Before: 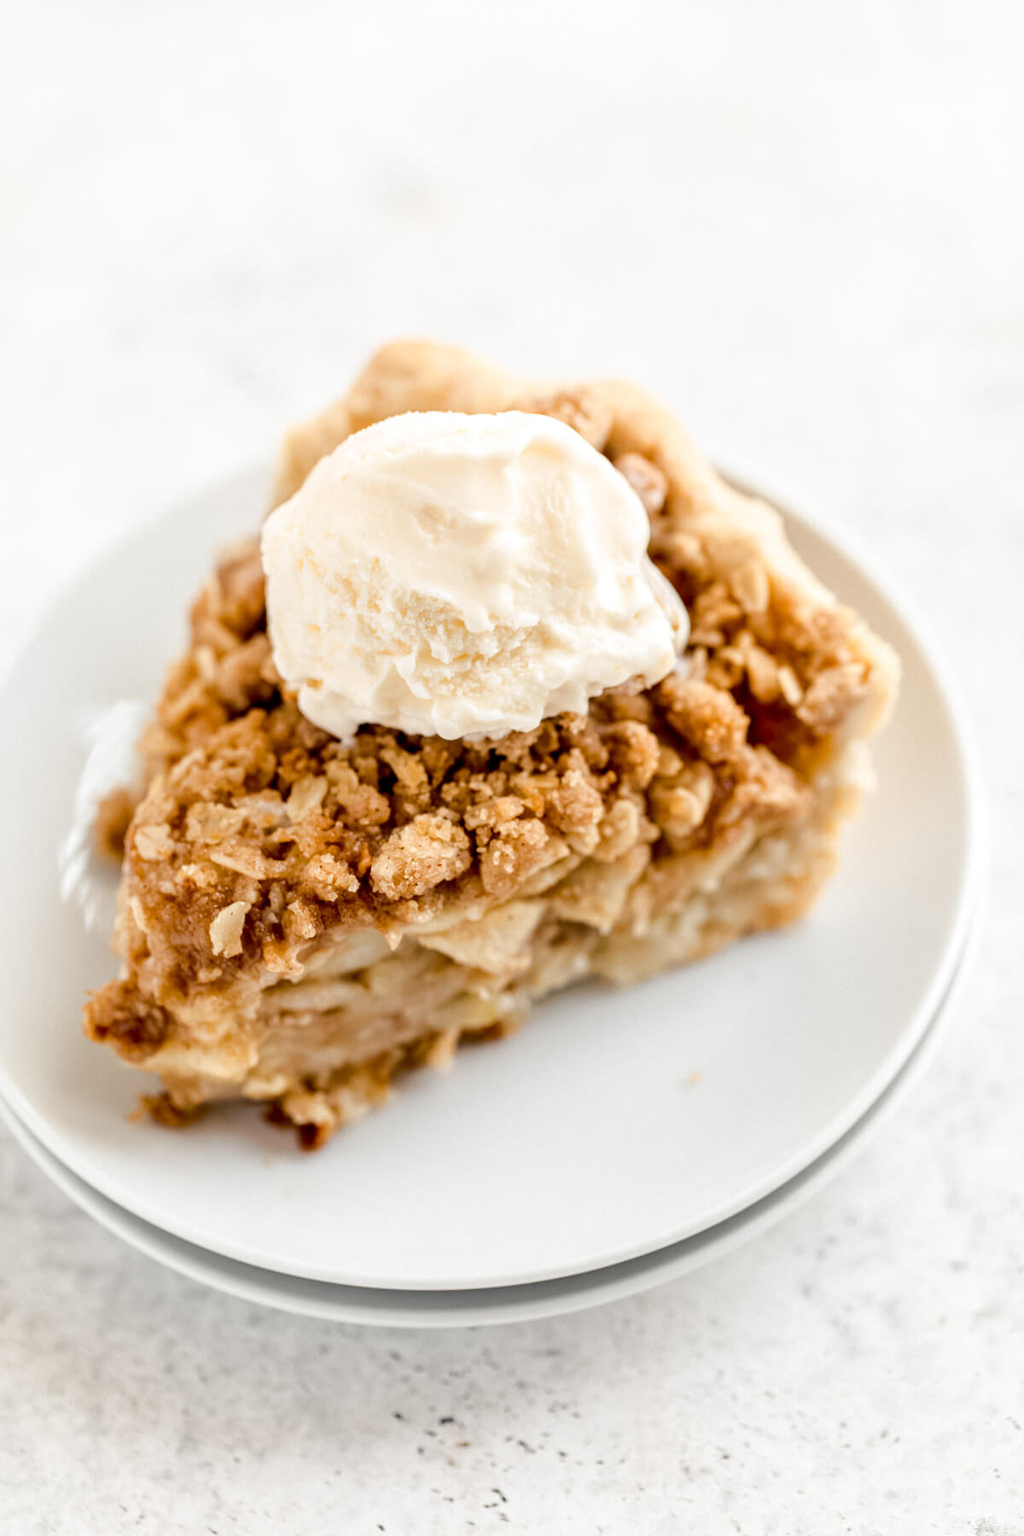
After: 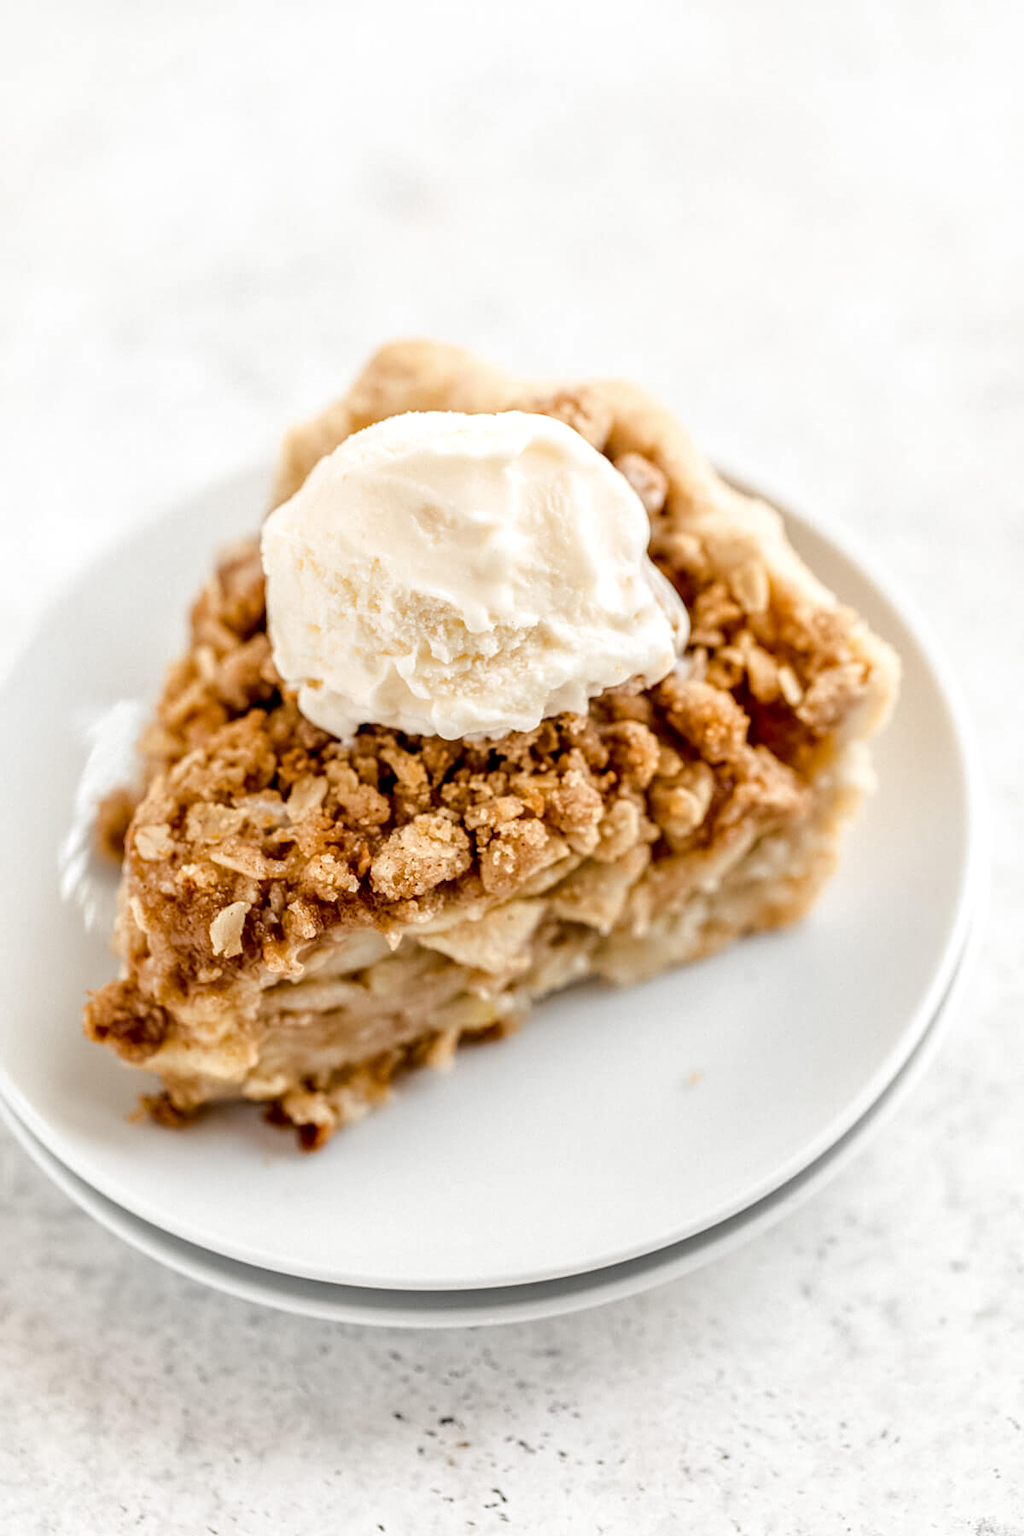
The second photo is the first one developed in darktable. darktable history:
sharpen: amount 0.215
local contrast: on, module defaults
